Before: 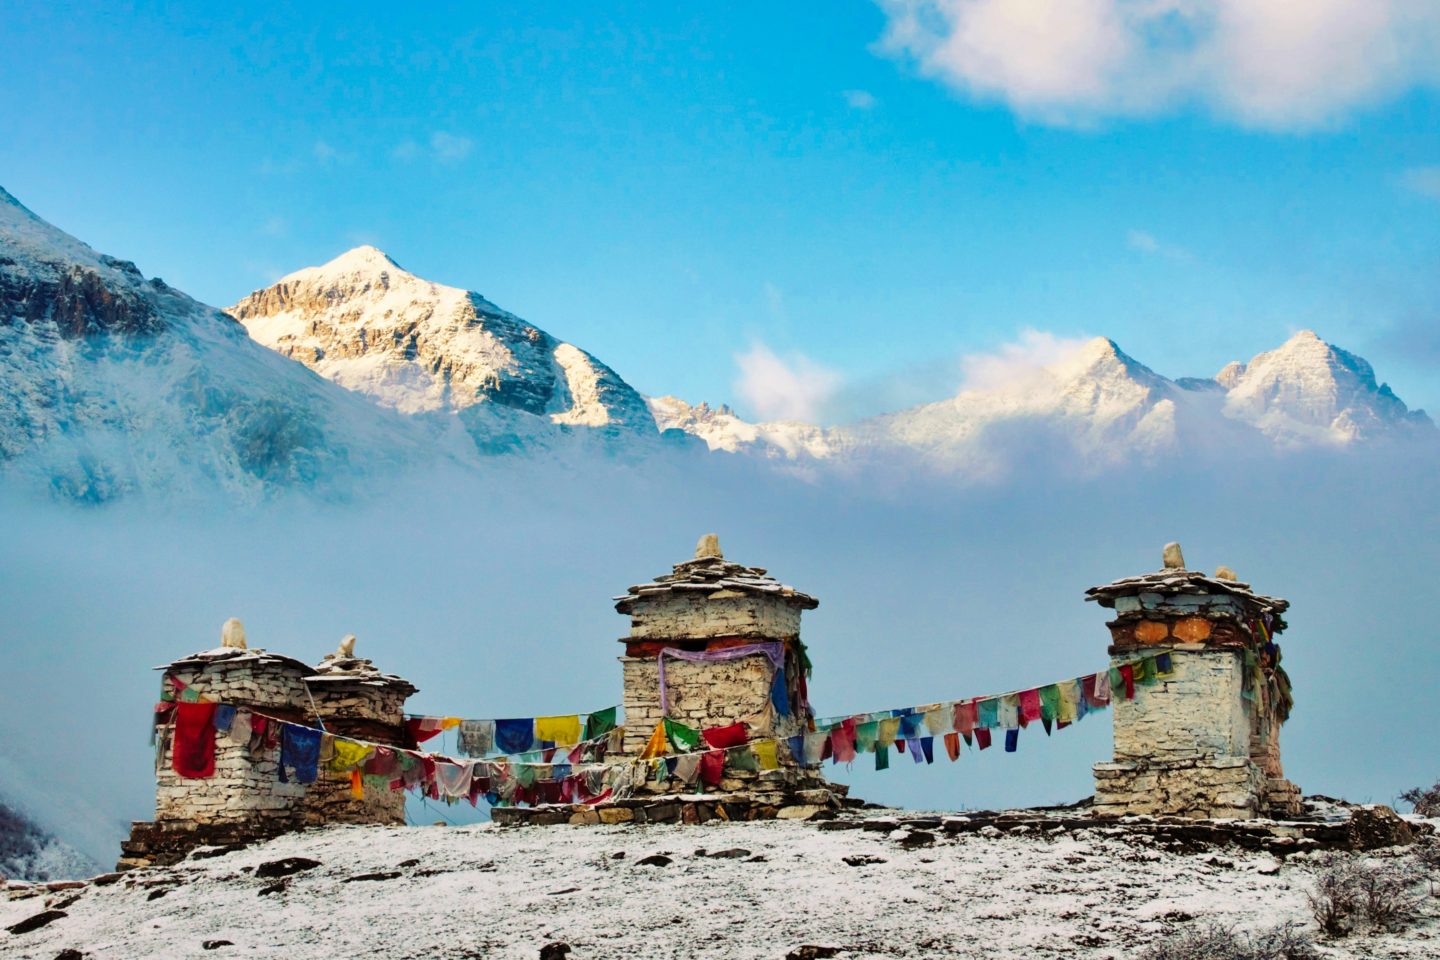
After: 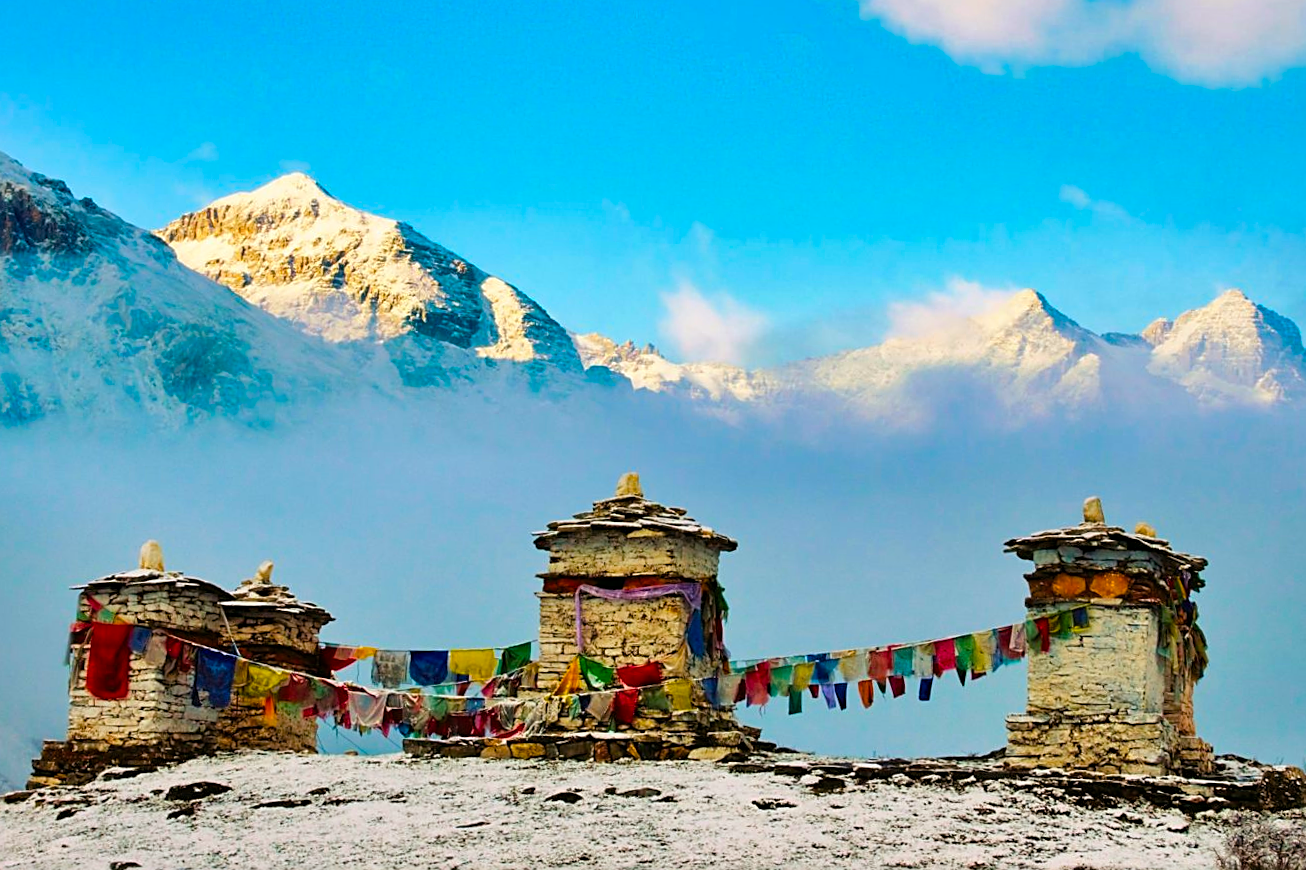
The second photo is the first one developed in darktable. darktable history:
sharpen: on, module defaults
crop and rotate: angle -1.96°, left 3.097%, top 4.154%, right 1.586%, bottom 0.529%
color balance rgb: linear chroma grading › global chroma 15%, perceptual saturation grading › global saturation 30%
color balance: mode lift, gamma, gain (sRGB), lift [1, 0.99, 1.01, 0.992], gamma [1, 1.037, 0.974, 0.963]
